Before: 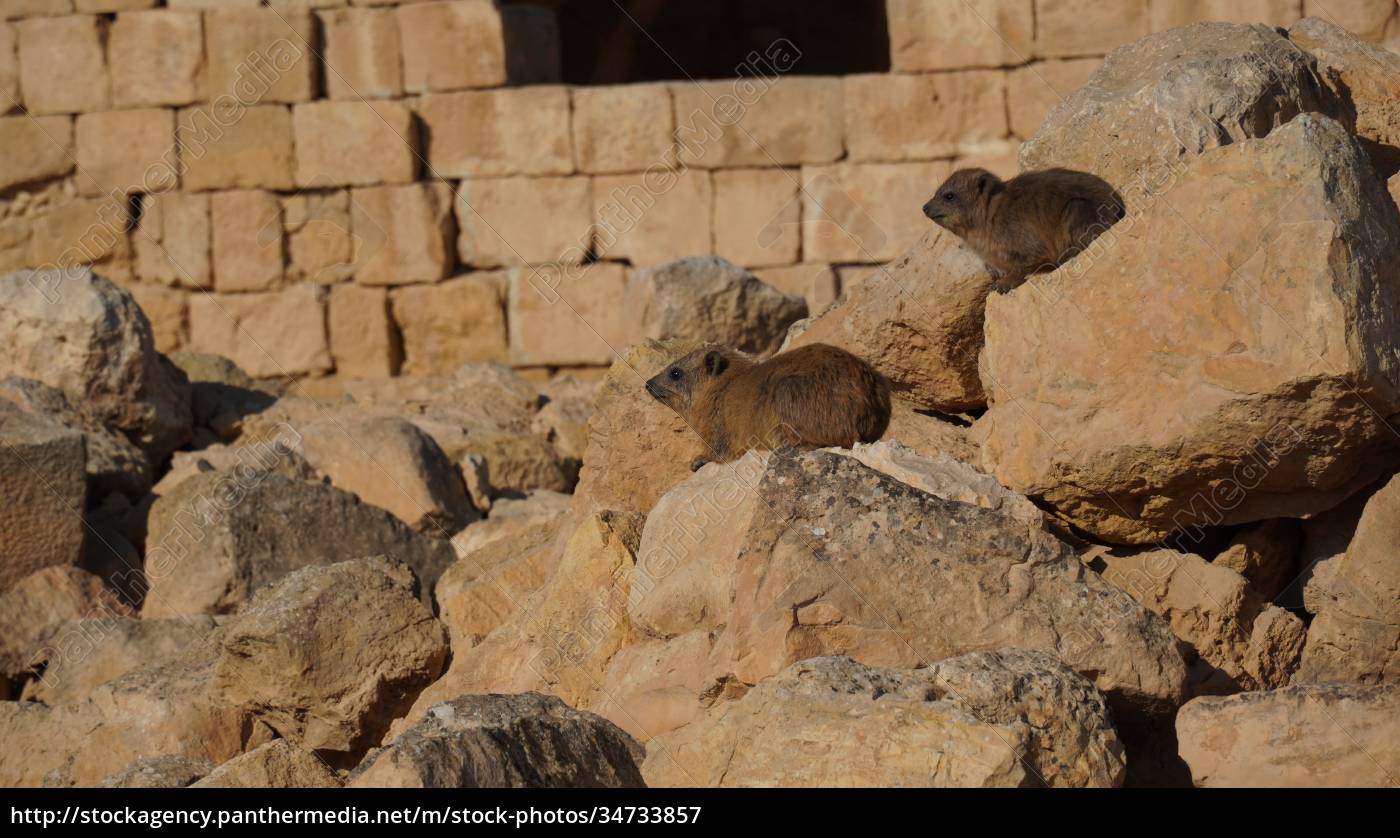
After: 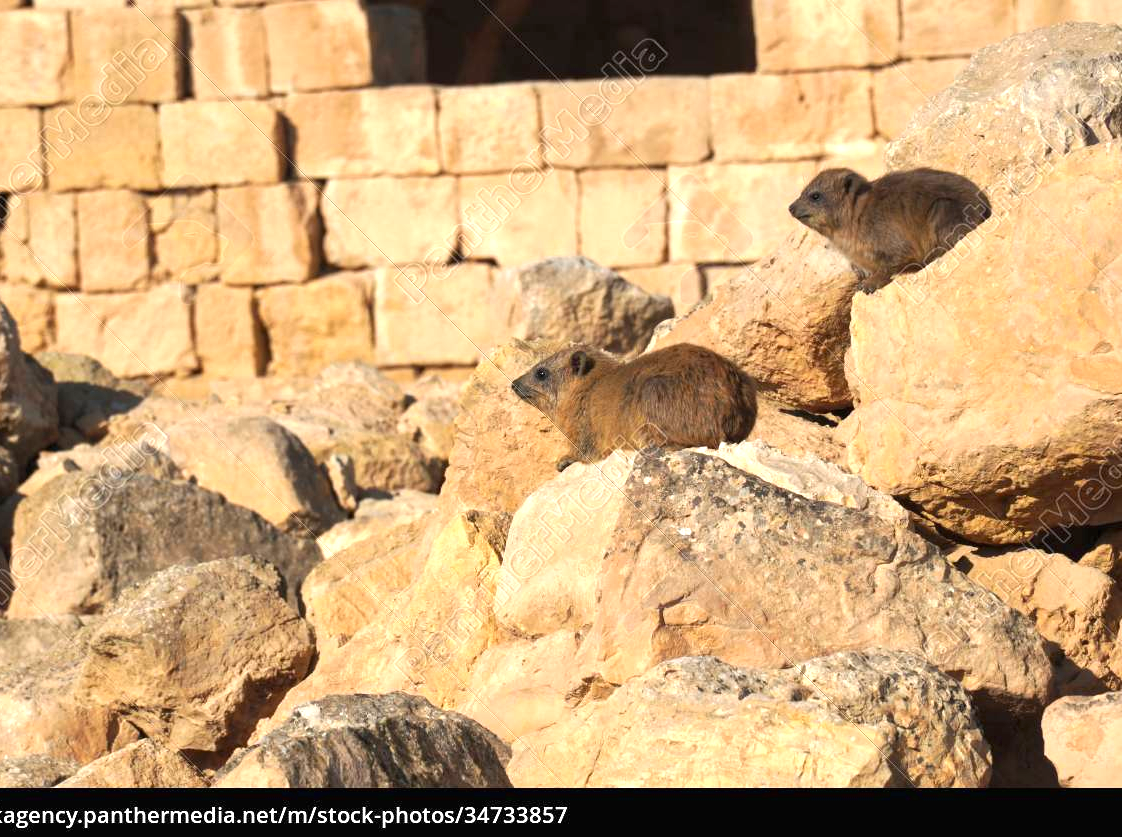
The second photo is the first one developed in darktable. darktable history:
tone equalizer: on, module defaults
crop and rotate: left 9.597%, right 10.195%
exposure: black level correction 0, exposure 1.45 EV, compensate exposure bias true, compensate highlight preservation false
